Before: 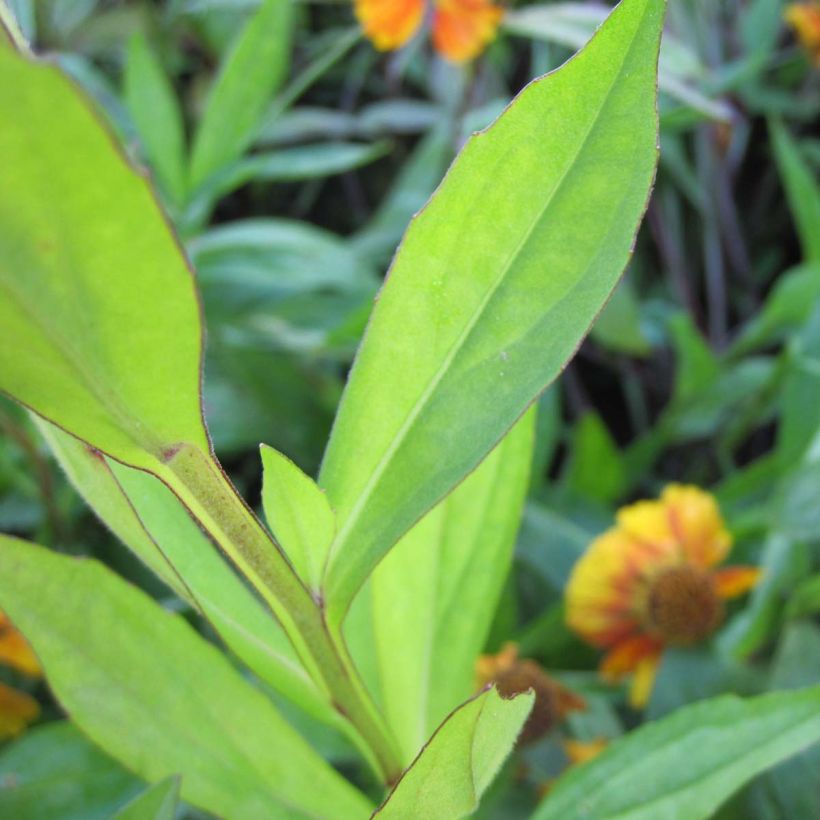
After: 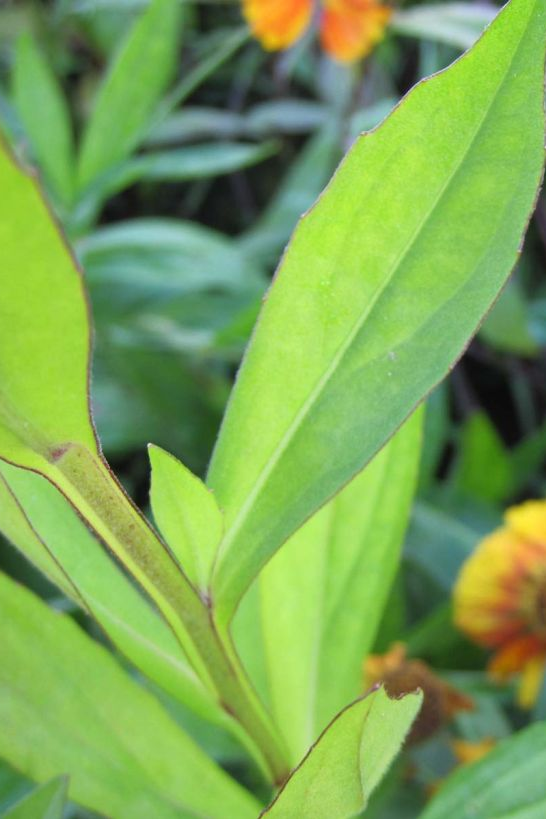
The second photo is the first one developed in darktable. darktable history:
crop and rotate: left 13.662%, right 19.725%
